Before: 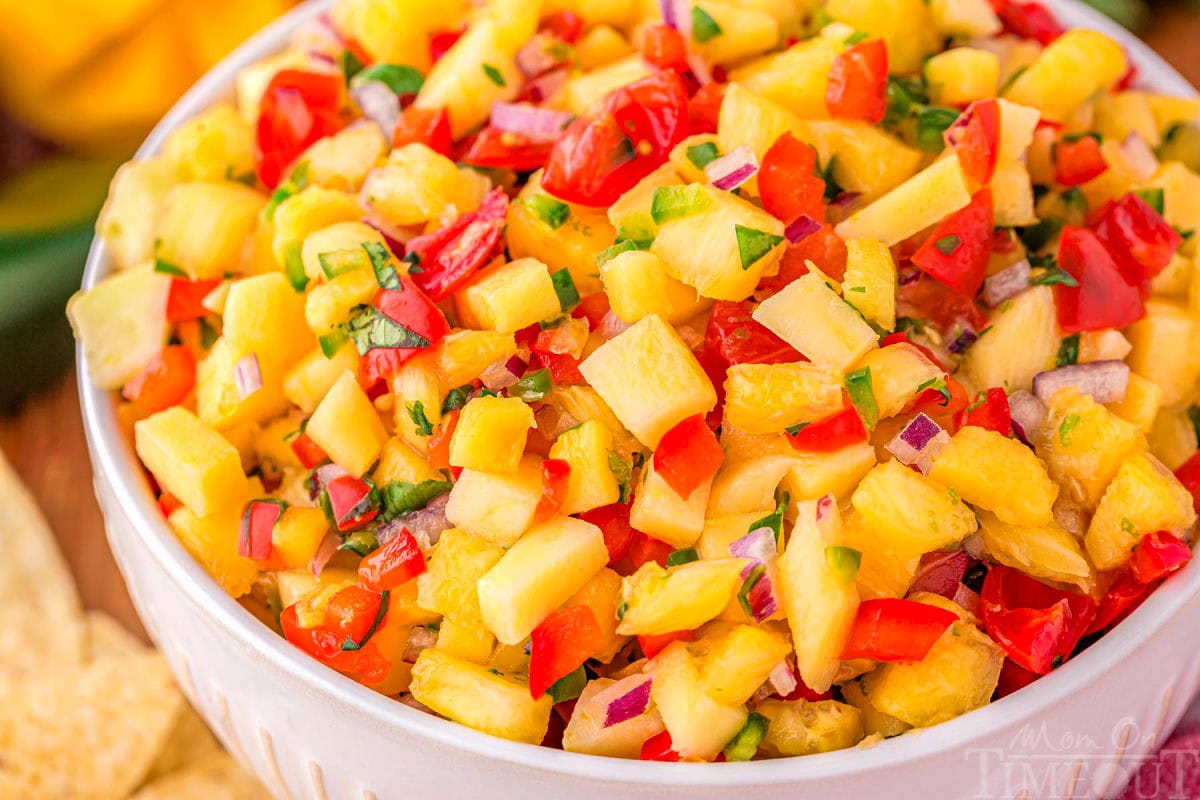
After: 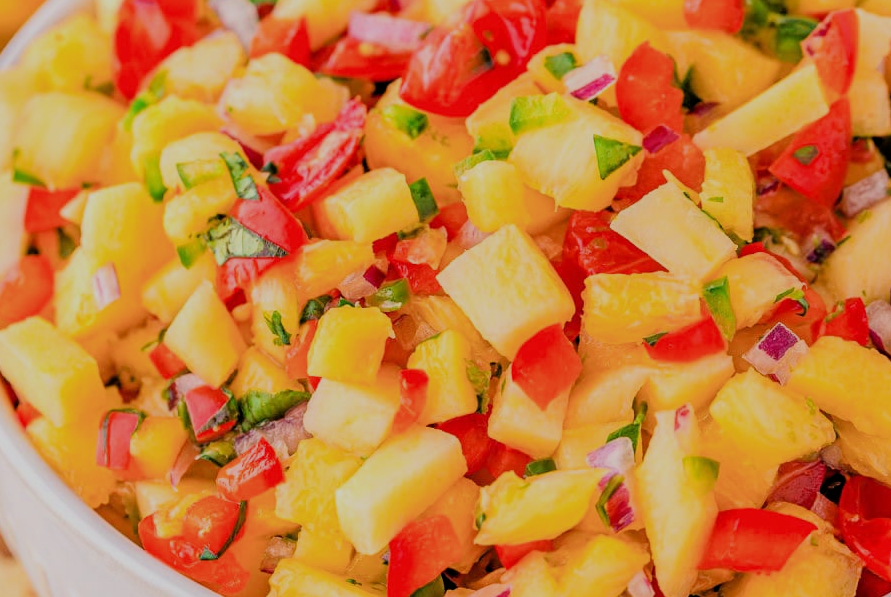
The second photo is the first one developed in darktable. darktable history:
crop and rotate: left 11.881%, top 11.36%, right 13.8%, bottom 13.9%
filmic rgb: black relative exposure -6.95 EV, white relative exposure 5.67 EV, hardness 2.85
